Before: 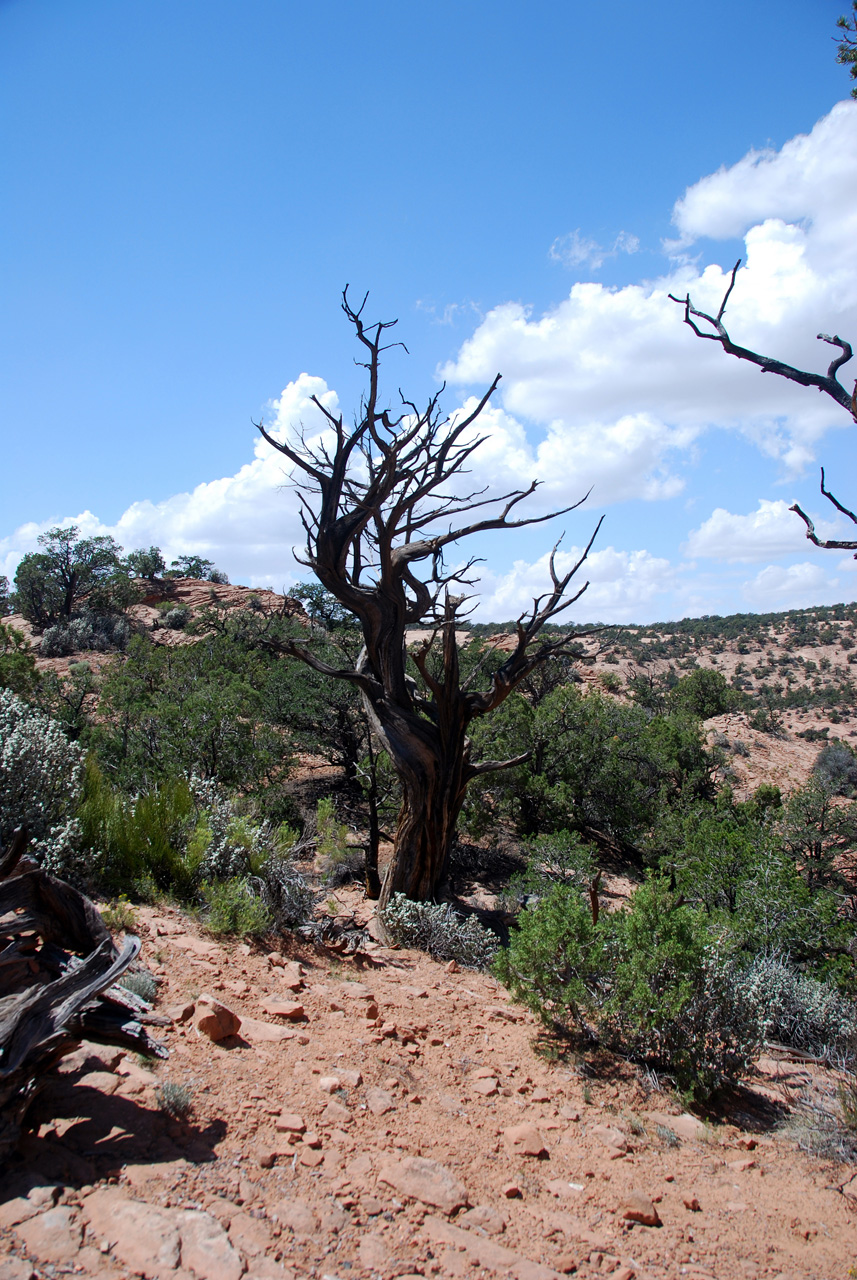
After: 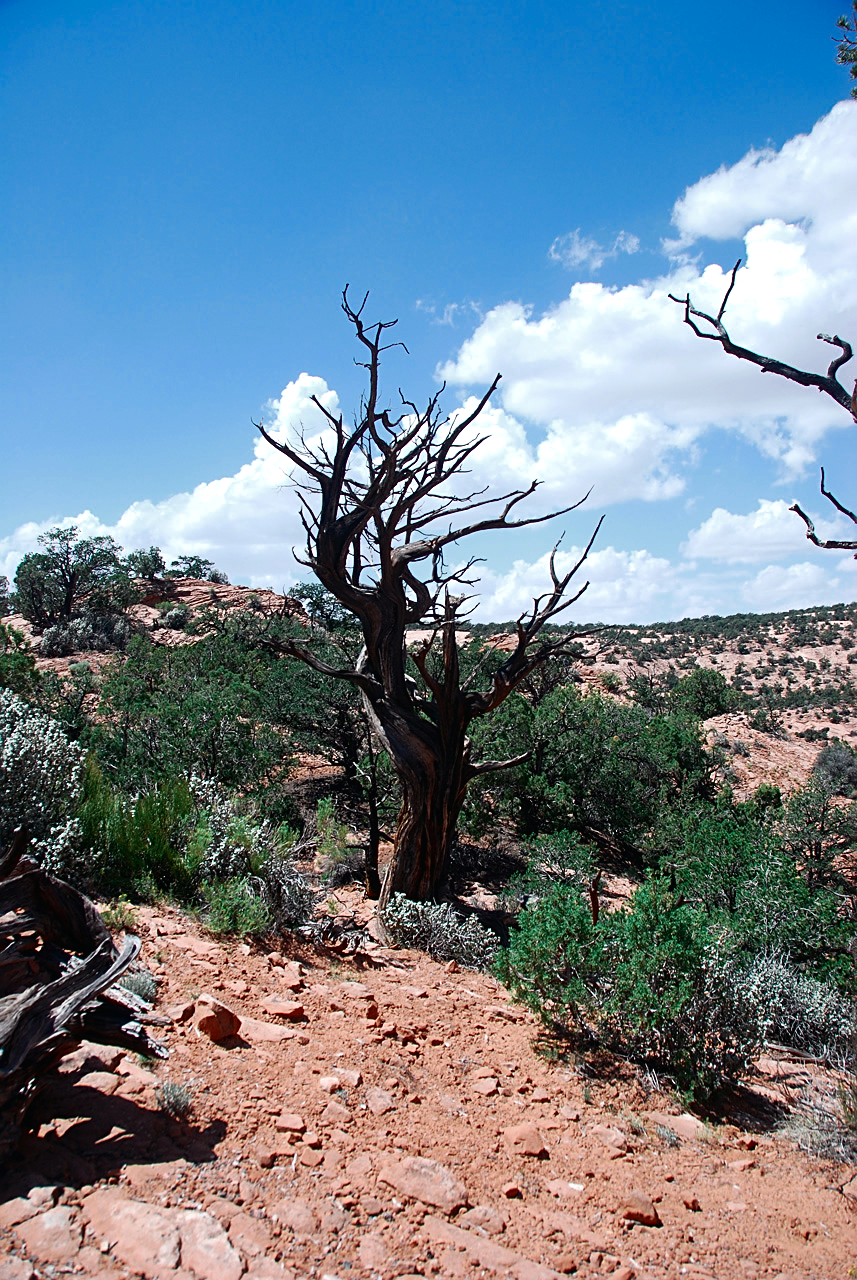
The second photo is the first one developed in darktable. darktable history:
levels: levels [0, 0.476, 0.951]
color zones: curves: ch0 [(0, 0.5) (0.125, 0.4) (0.25, 0.5) (0.375, 0.4) (0.5, 0.4) (0.625, 0.35) (0.75, 0.35) (0.875, 0.5)]; ch1 [(0, 0.35) (0.125, 0.45) (0.25, 0.35) (0.375, 0.35) (0.5, 0.35) (0.625, 0.35) (0.75, 0.45) (0.875, 0.35)]; ch2 [(0, 0.6) (0.125, 0.5) (0.25, 0.5) (0.375, 0.6) (0.5, 0.6) (0.625, 0.5) (0.75, 0.5) (0.875, 0.5)]
tone curve: curves: ch0 [(0, 0.01) (0.037, 0.032) (0.131, 0.108) (0.275, 0.258) (0.483, 0.512) (0.61, 0.661) (0.696, 0.76) (0.792, 0.867) (0.911, 0.955) (0.997, 0.995)]; ch1 [(0, 0) (0.308, 0.268) (0.425, 0.383) (0.503, 0.502) (0.529, 0.543) (0.706, 0.754) (0.869, 0.907) (1, 1)]; ch2 [(0, 0) (0.228, 0.196) (0.336, 0.315) (0.399, 0.403) (0.485, 0.487) (0.502, 0.502) (0.525, 0.523) (0.545, 0.552) (0.587, 0.61) (0.636, 0.654) (0.711, 0.729) (0.855, 0.87) (0.998, 0.977)], color space Lab, independent channels, preserve colors none
sharpen: amount 0.495
